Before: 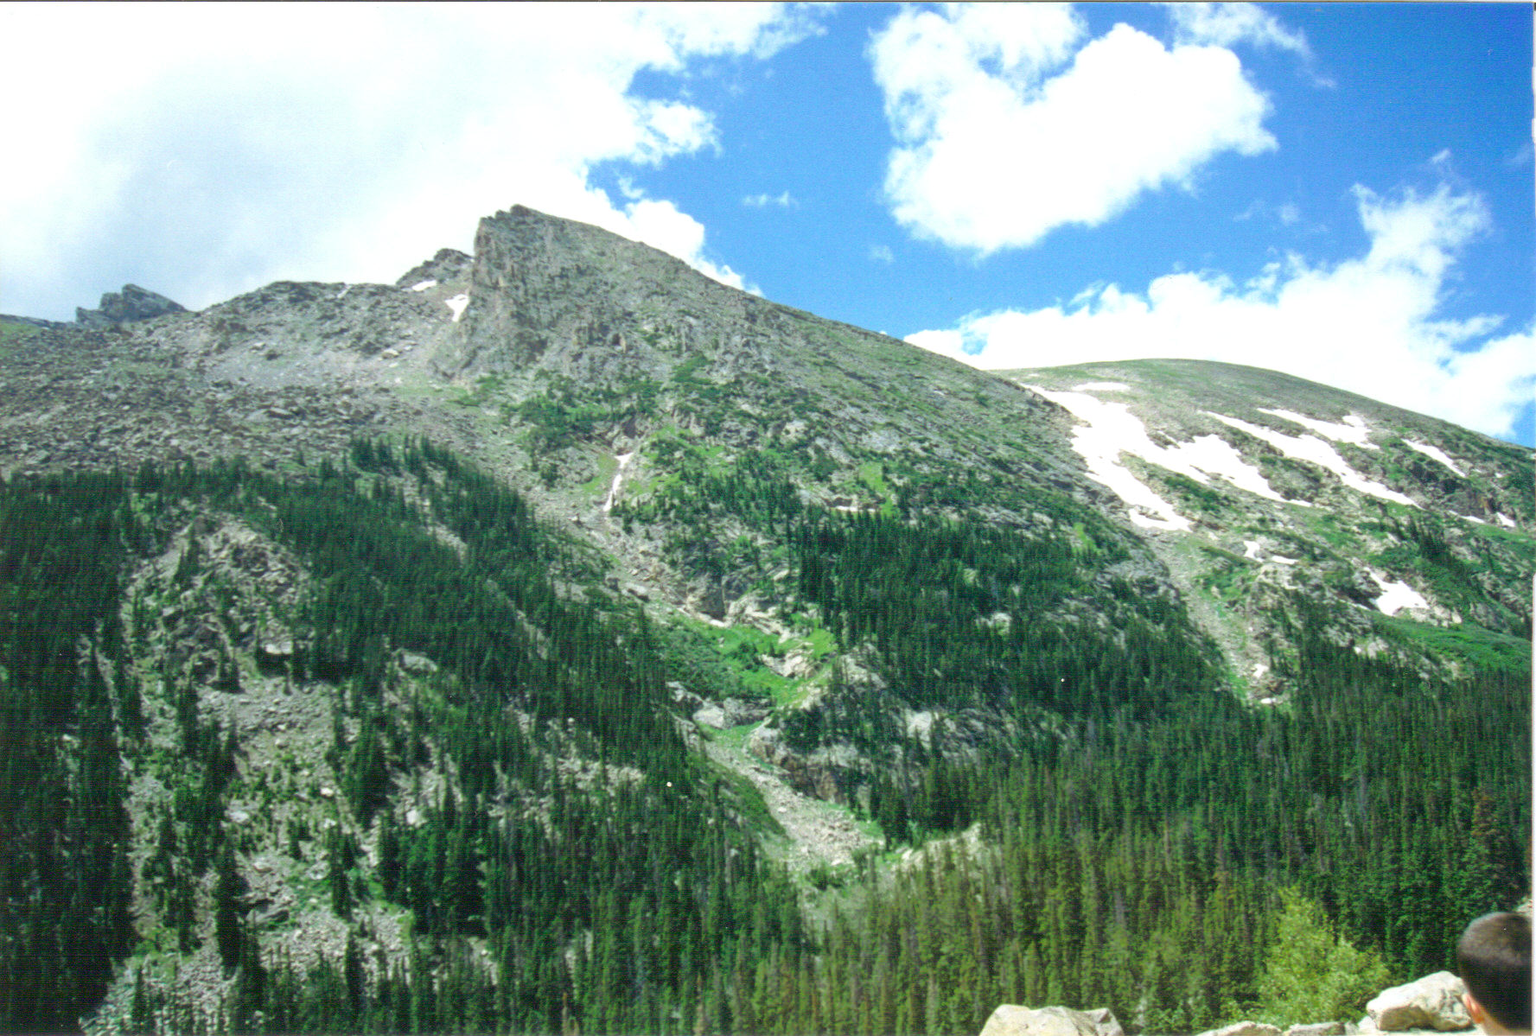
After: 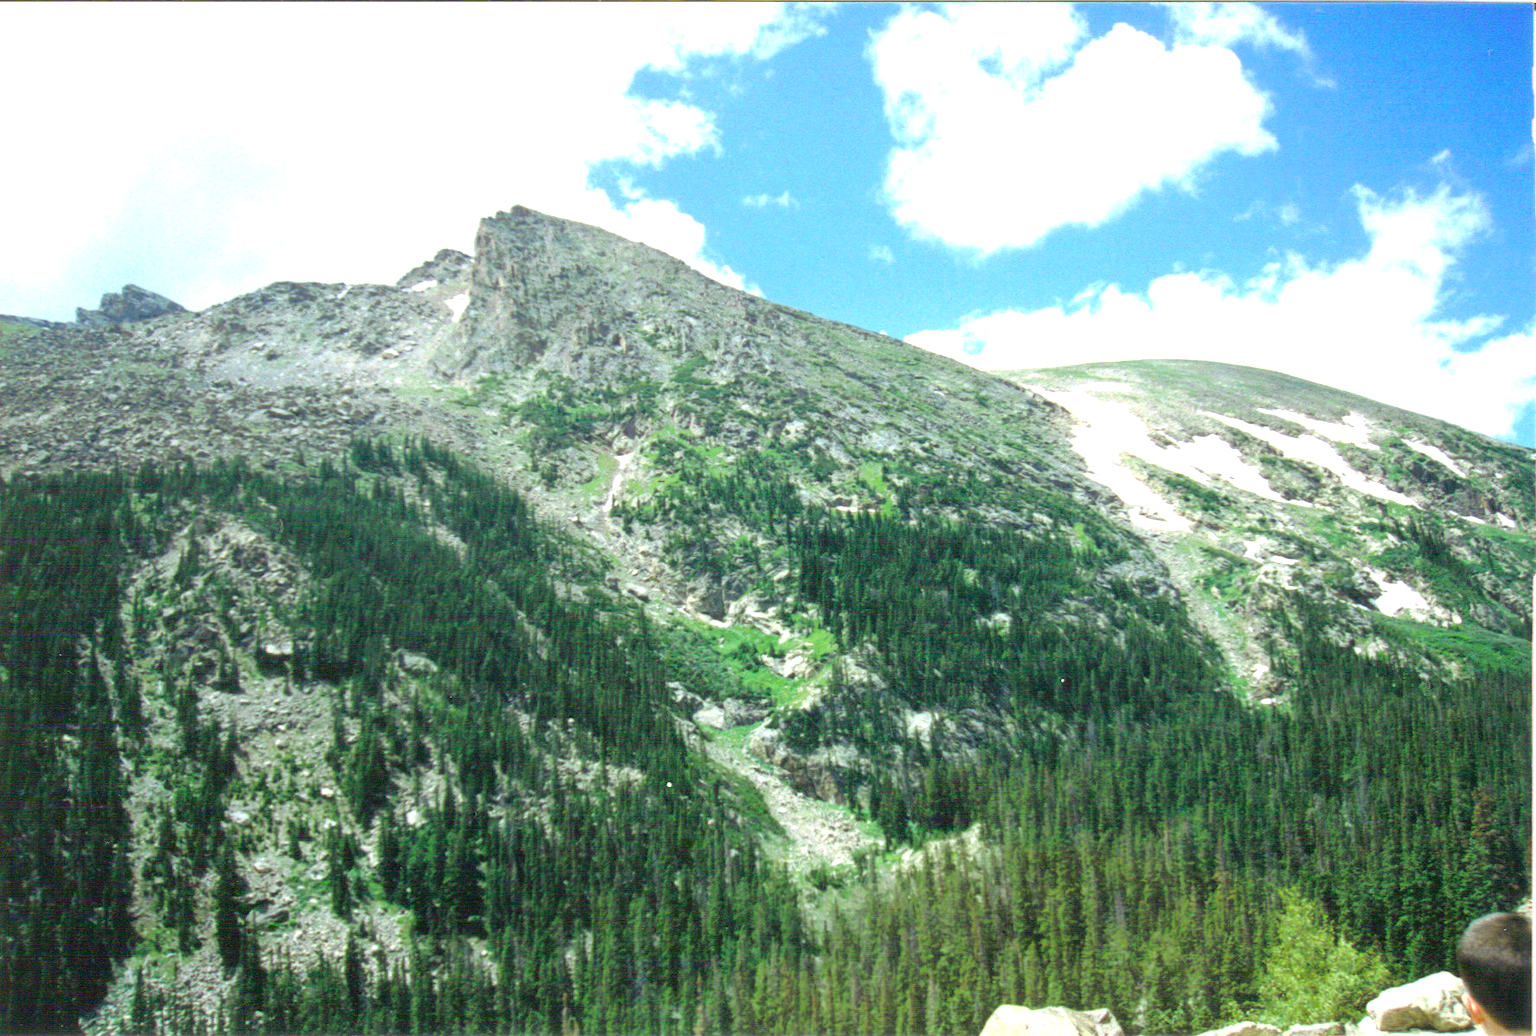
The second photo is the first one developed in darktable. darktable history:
exposure: black level correction -0.001, exposure 0.079 EV, compensate highlight preservation false
tone equalizer: -8 EV -0.424 EV, -7 EV -0.418 EV, -6 EV -0.318 EV, -5 EV -0.258 EV, -3 EV 0.231 EV, -2 EV 0.307 EV, -1 EV 0.364 EV, +0 EV 0.441 EV
